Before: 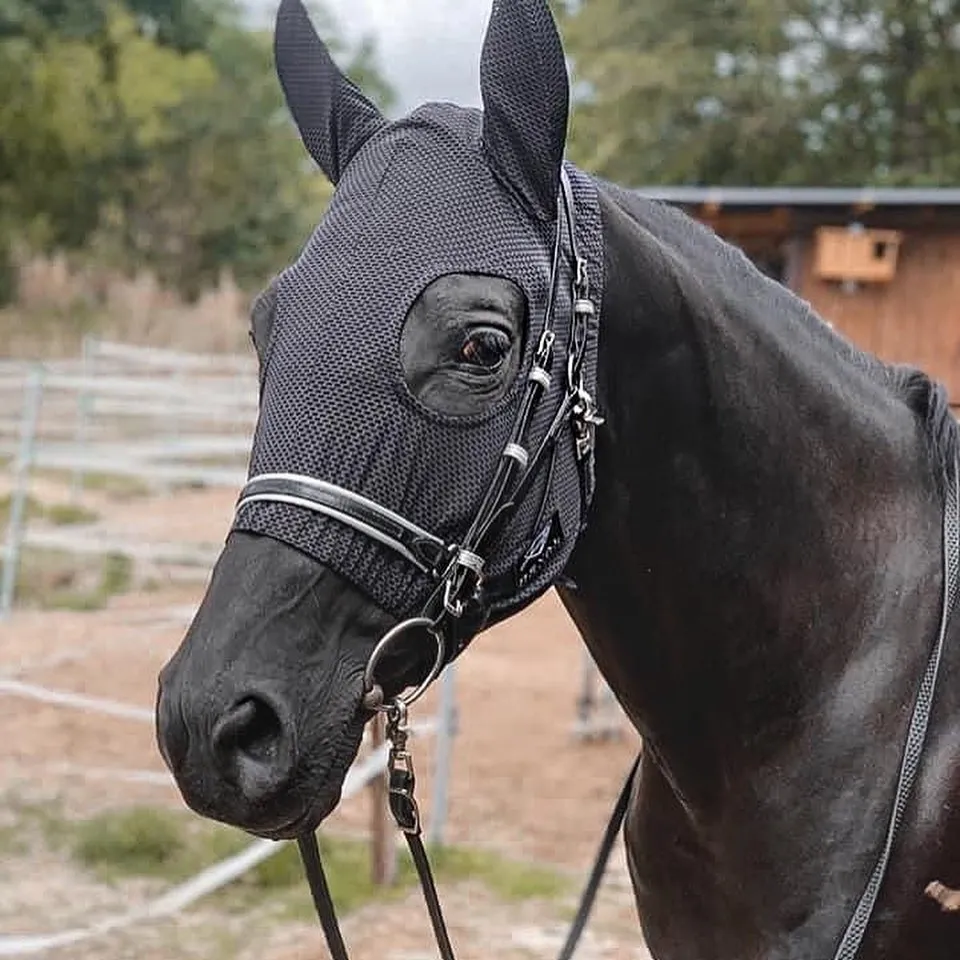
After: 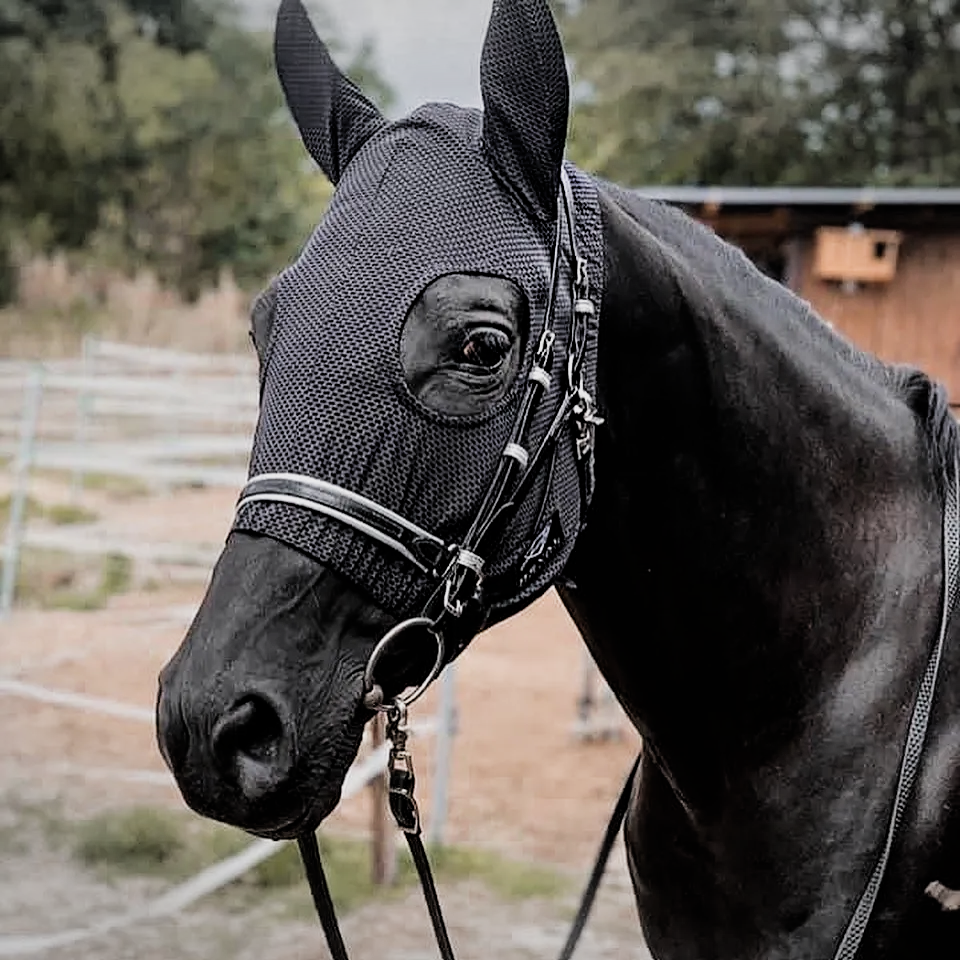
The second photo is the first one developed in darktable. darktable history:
filmic rgb: black relative exposure -5 EV, white relative exposure 3.5 EV, hardness 3.19, contrast 1.3, highlights saturation mix -50%
vignetting: fall-off start 100%, brightness -0.282, width/height ratio 1.31
